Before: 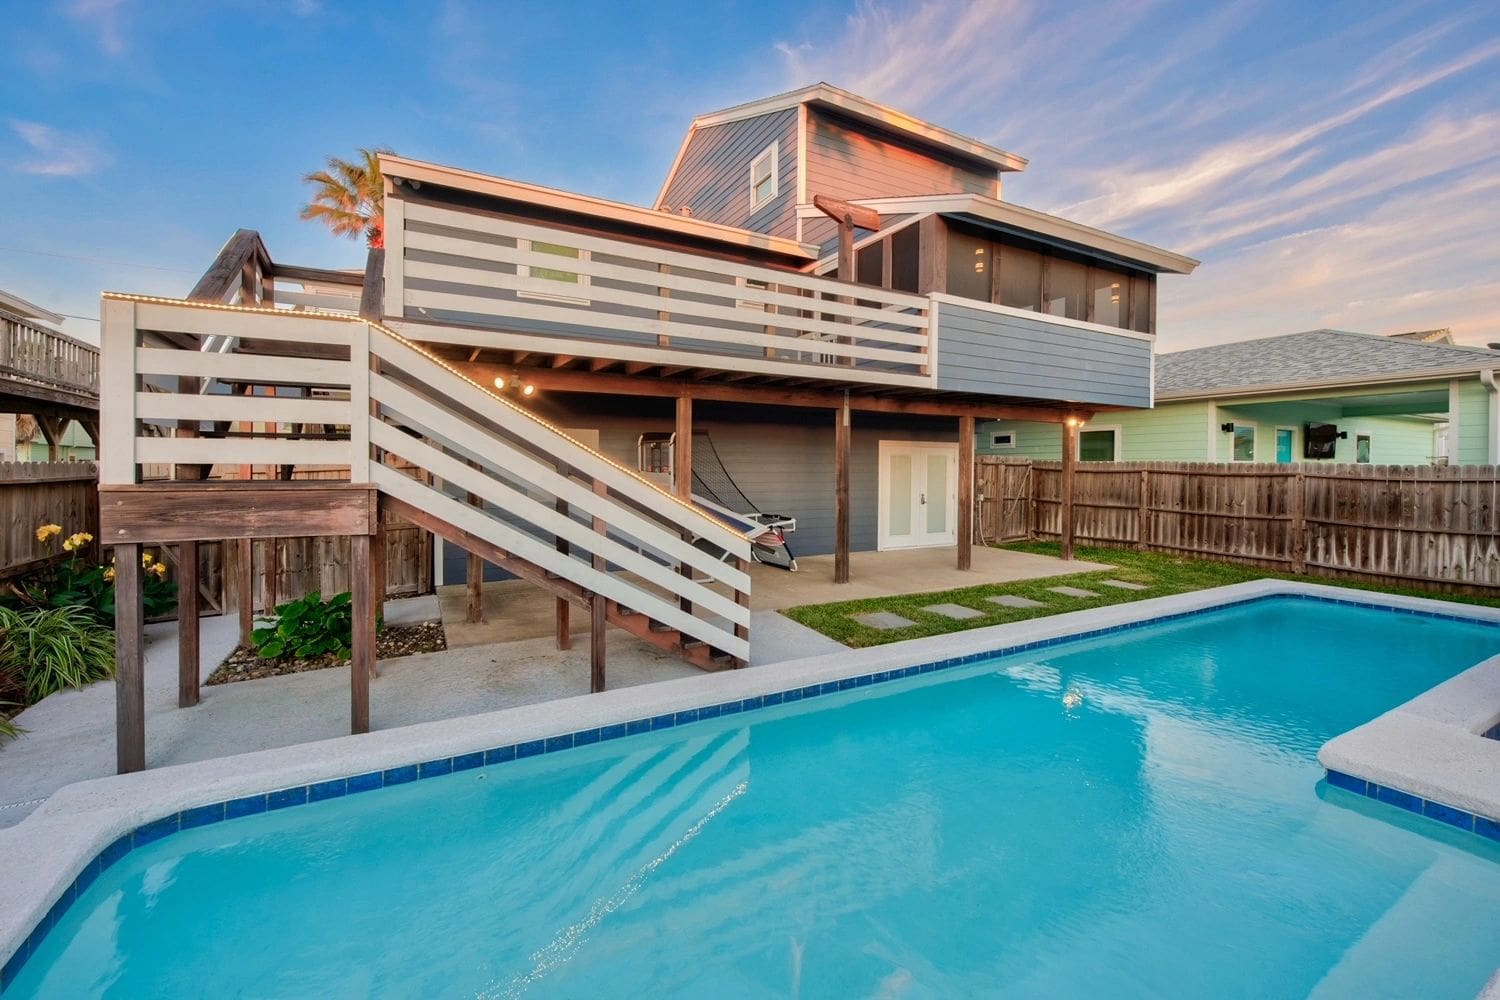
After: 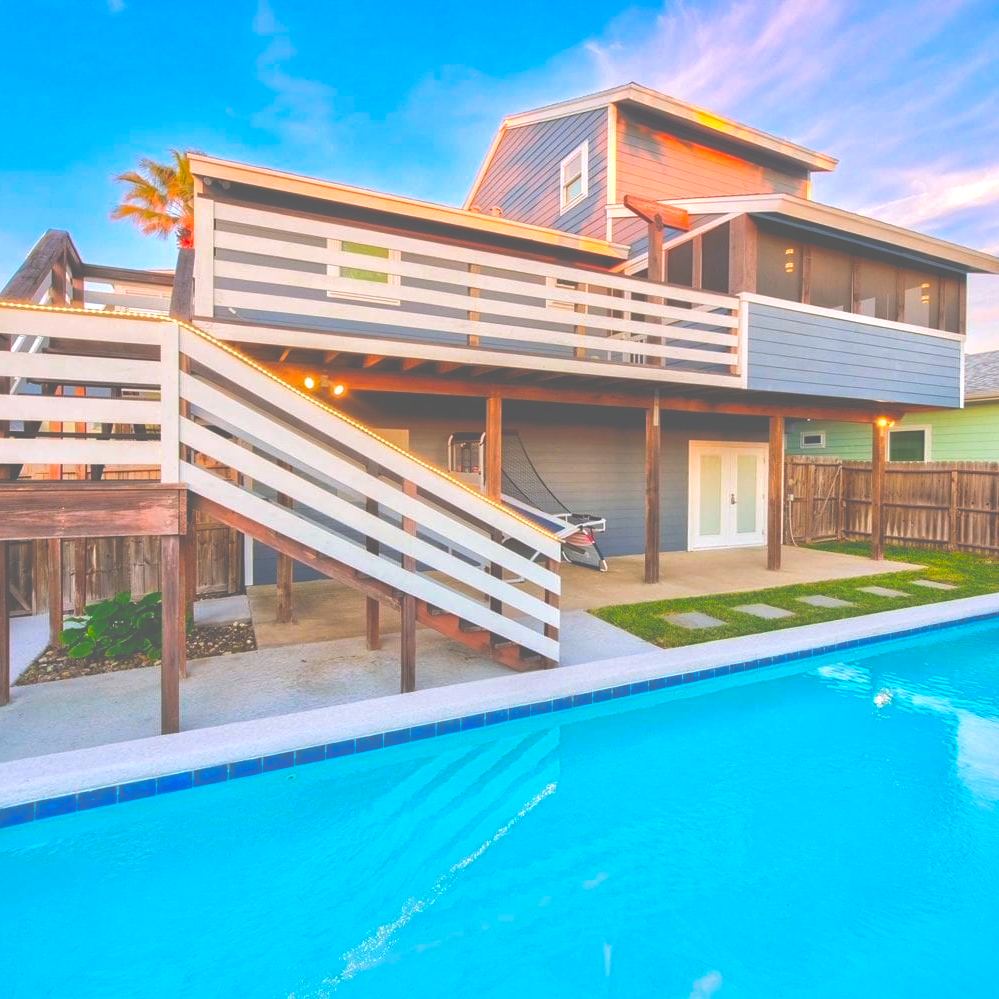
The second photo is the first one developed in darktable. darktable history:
crop and rotate: left 12.673%, right 20.66%
white balance: red 0.984, blue 1.059
exposure: black level correction -0.071, exposure 0.5 EV, compensate highlight preservation false
color balance rgb: linear chroma grading › global chroma 25%, perceptual saturation grading › global saturation 50%
